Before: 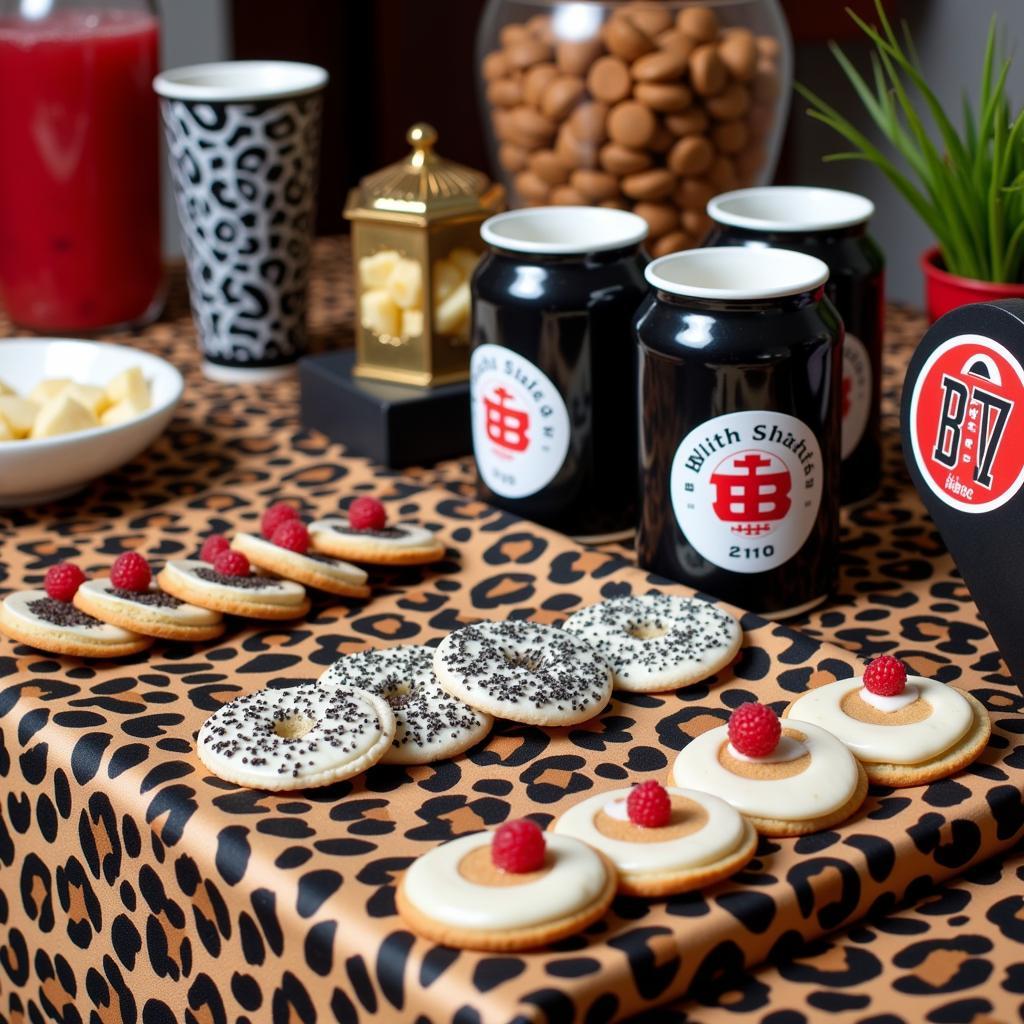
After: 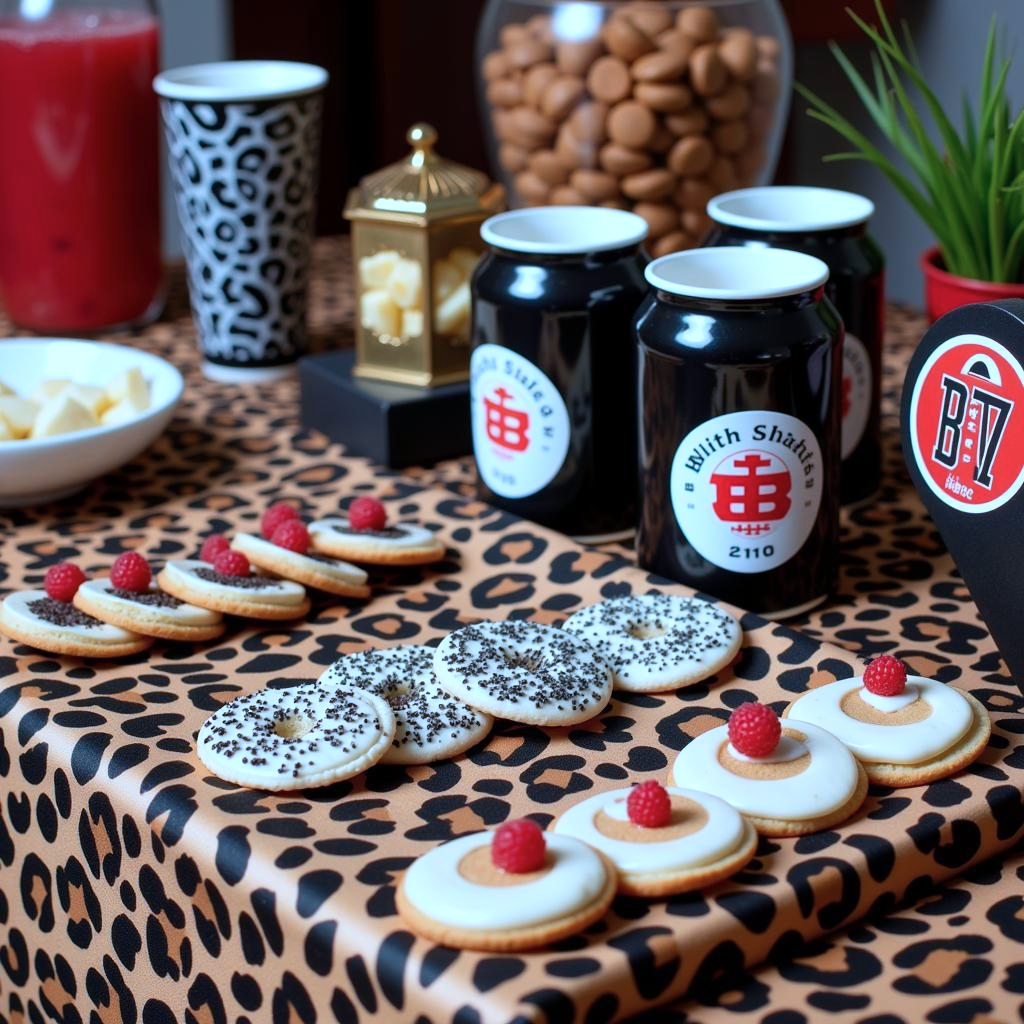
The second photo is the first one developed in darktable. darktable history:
color calibration: x 0.372, y 0.386, temperature 4285.56 K
color correction: highlights a* -3.97, highlights b* -11.14
